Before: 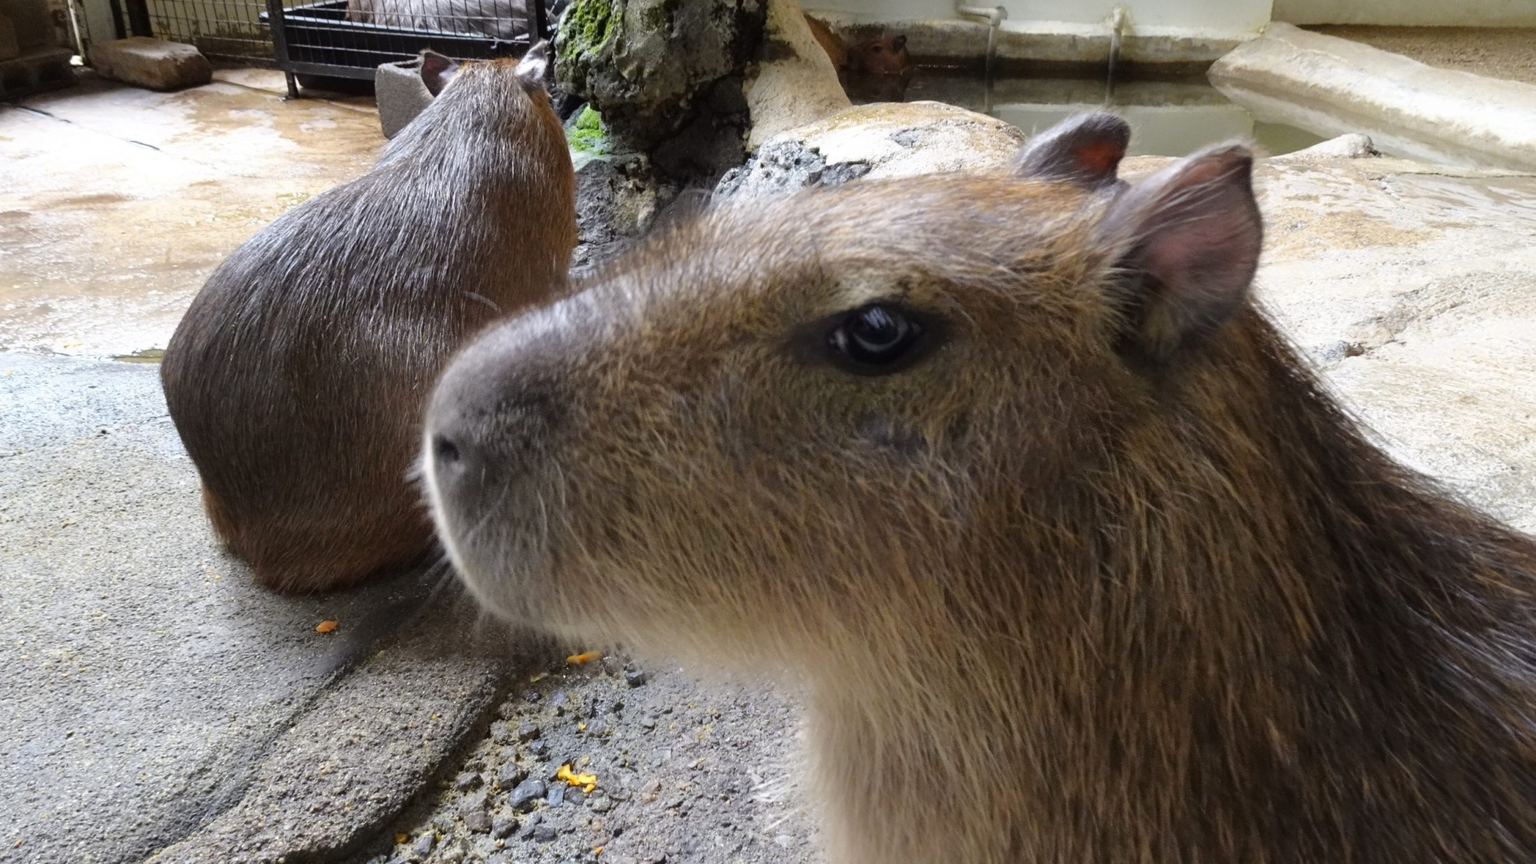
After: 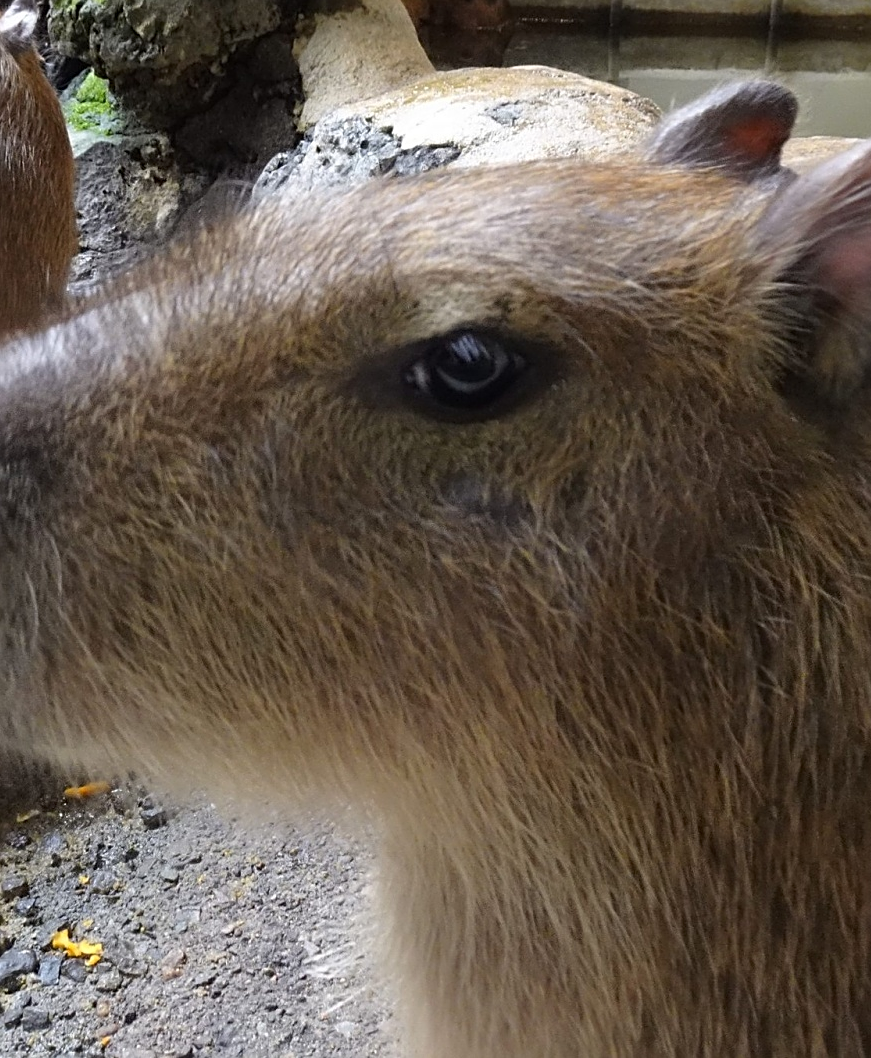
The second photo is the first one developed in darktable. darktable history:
sharpen: on, module defaults
crop: left 33.734%, top 5.926%, right 22.713%
